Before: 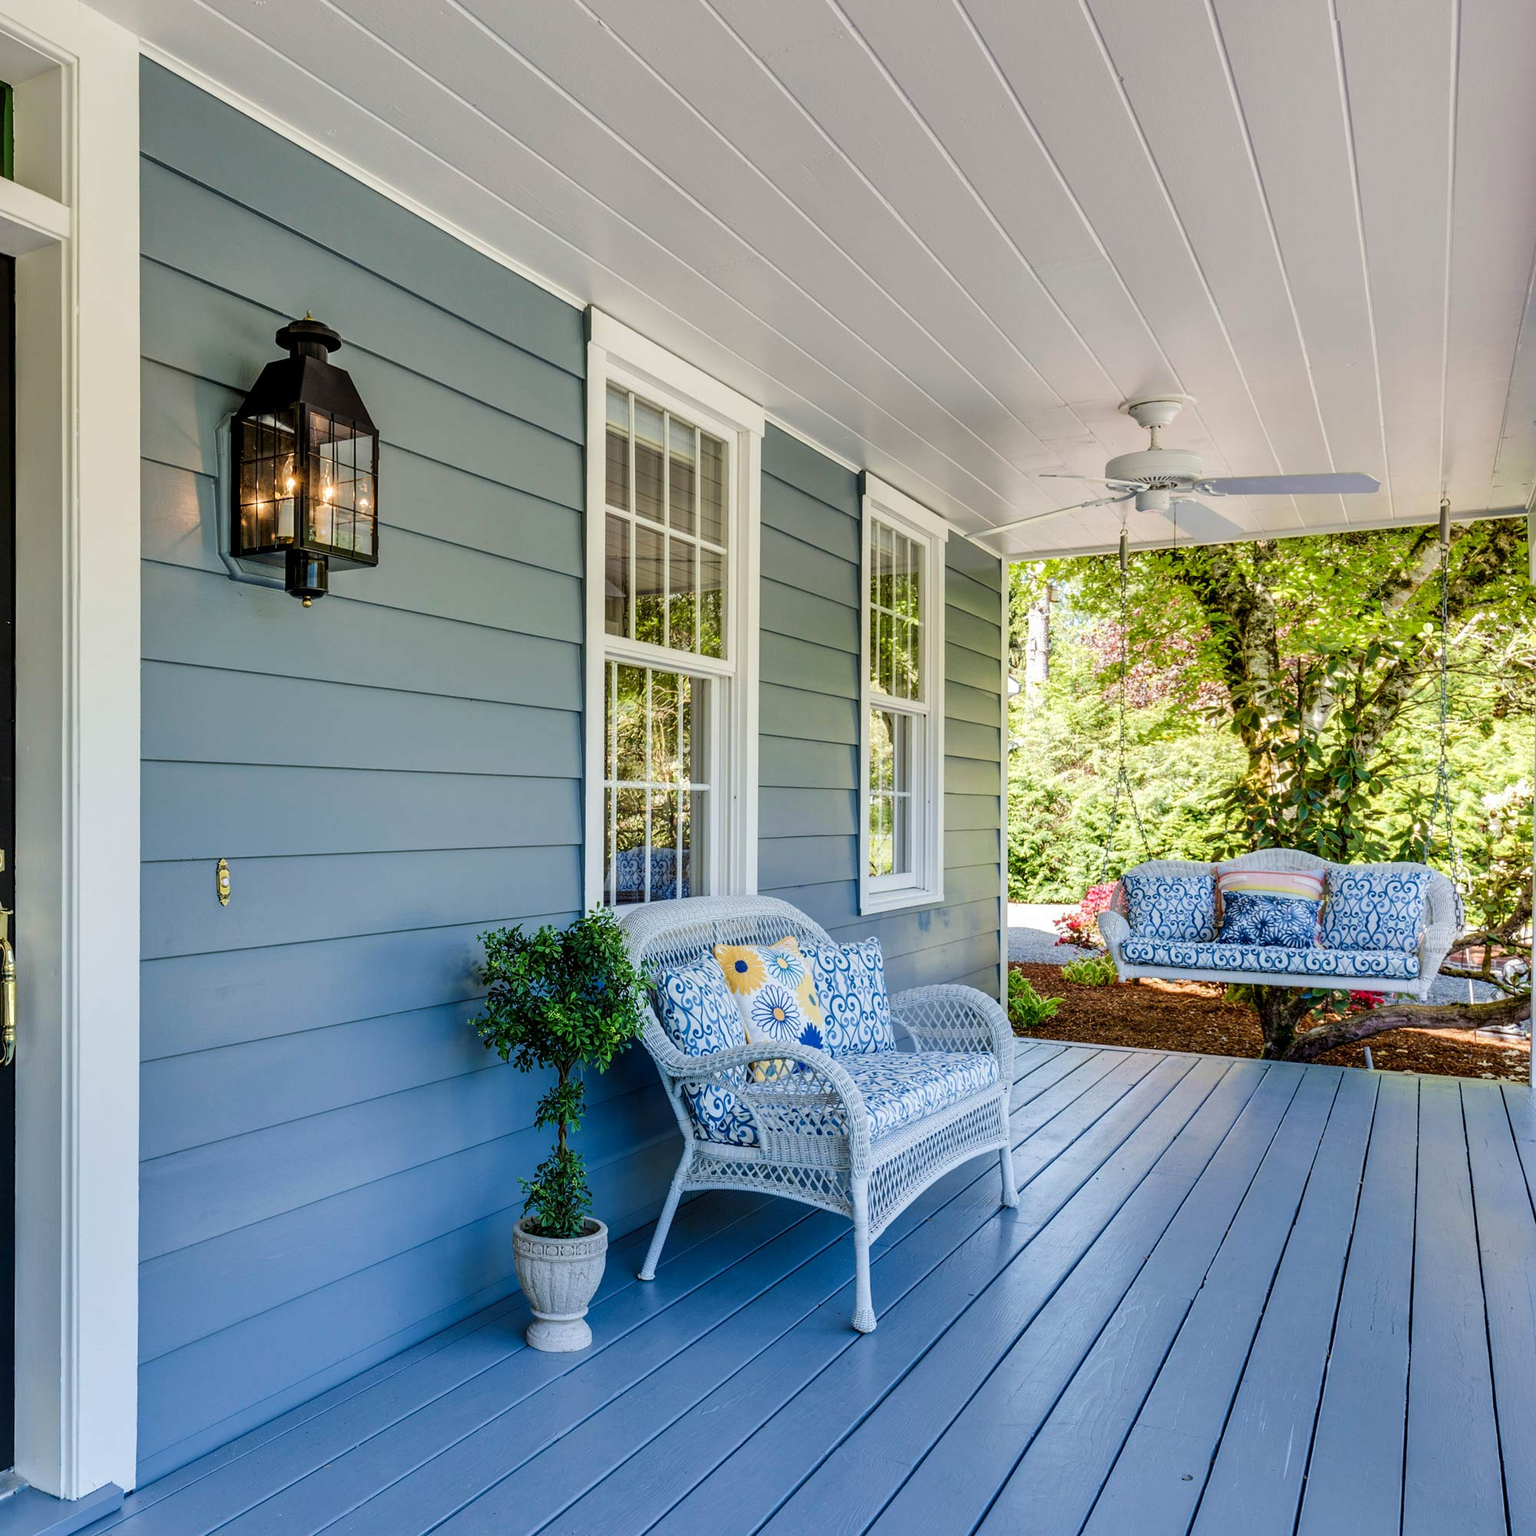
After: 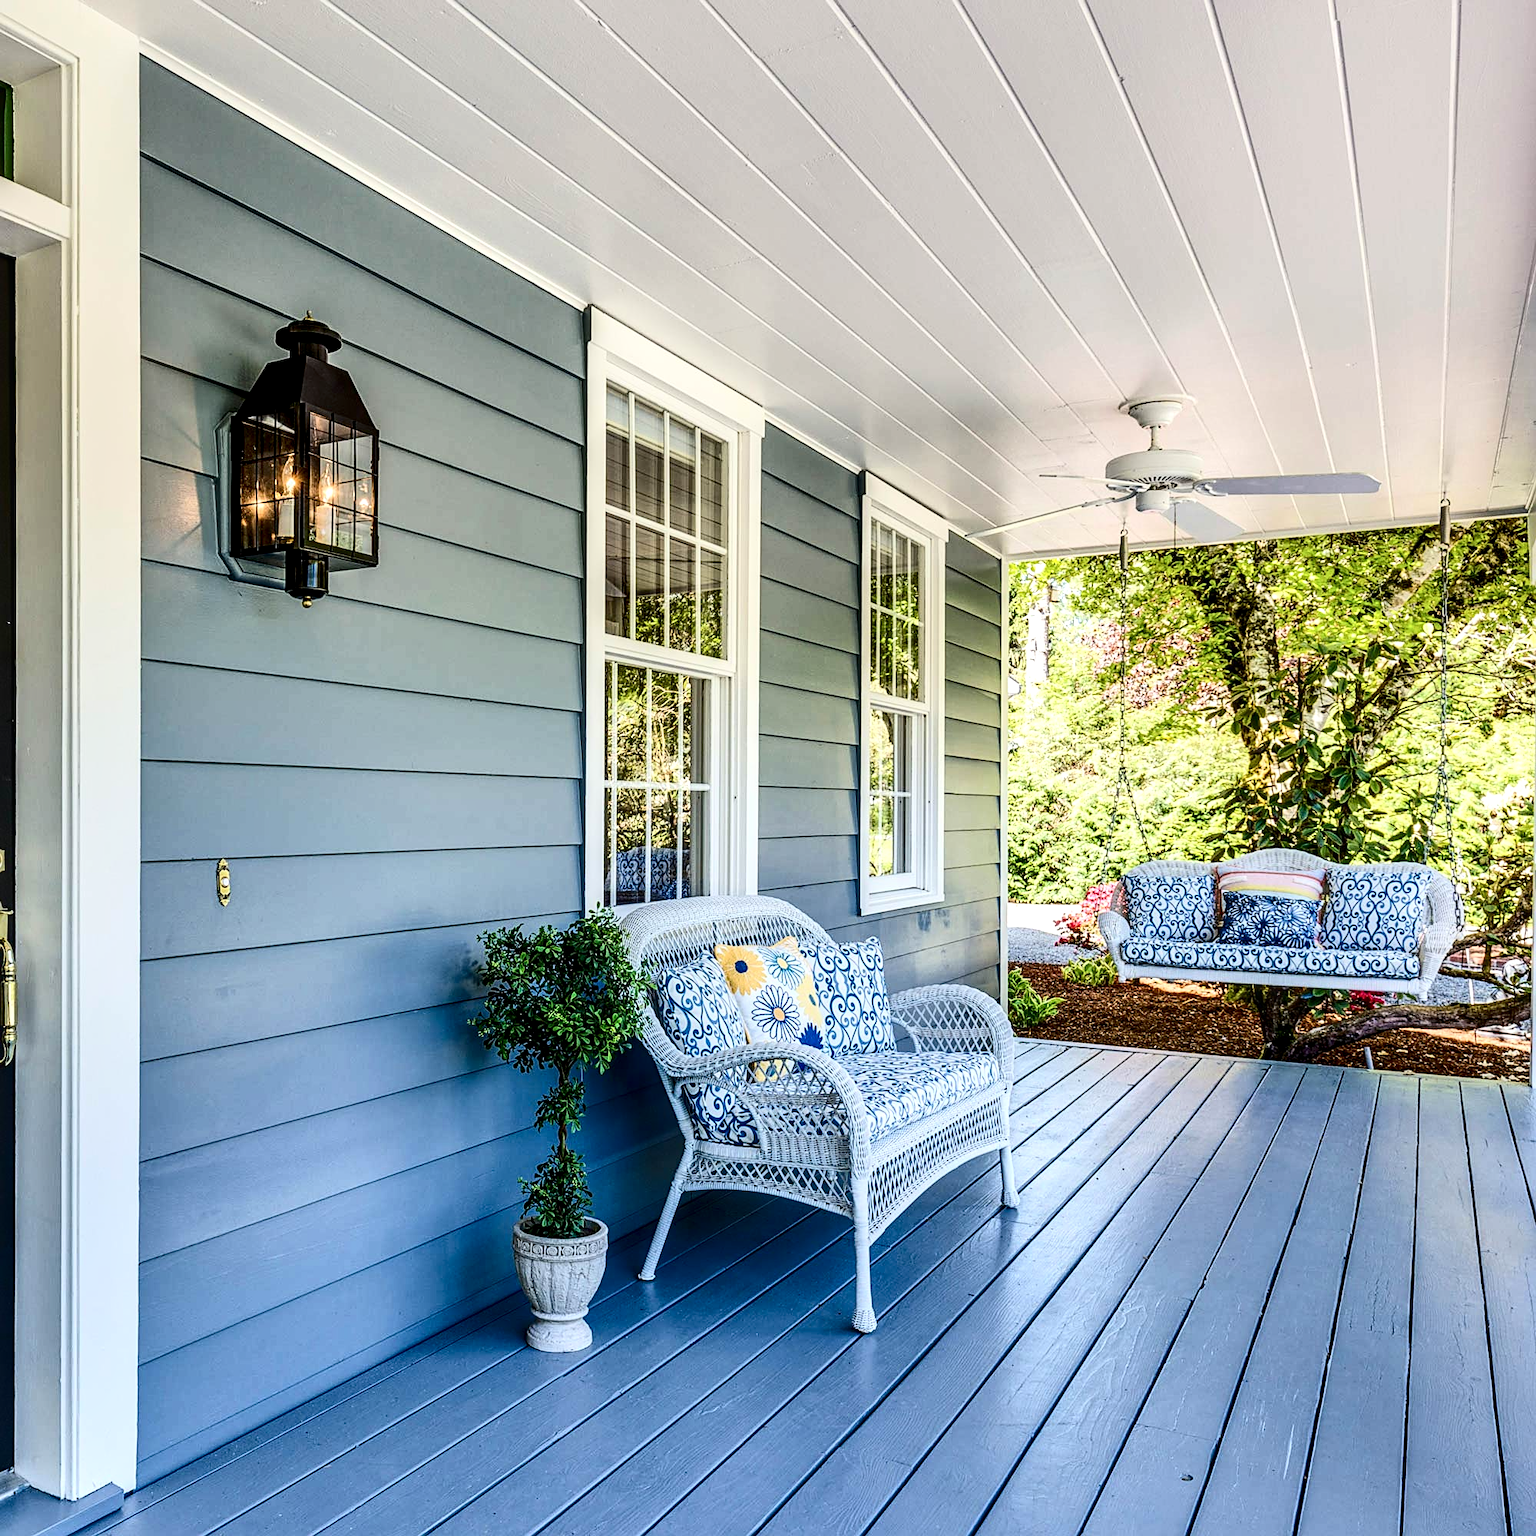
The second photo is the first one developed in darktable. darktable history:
local contrast: detail 130%
contrast brightness saturation: contrast 0.289
sharpen: on, module defaults
exposure: exposure 0.203 EV, compensate highlight preservation false
